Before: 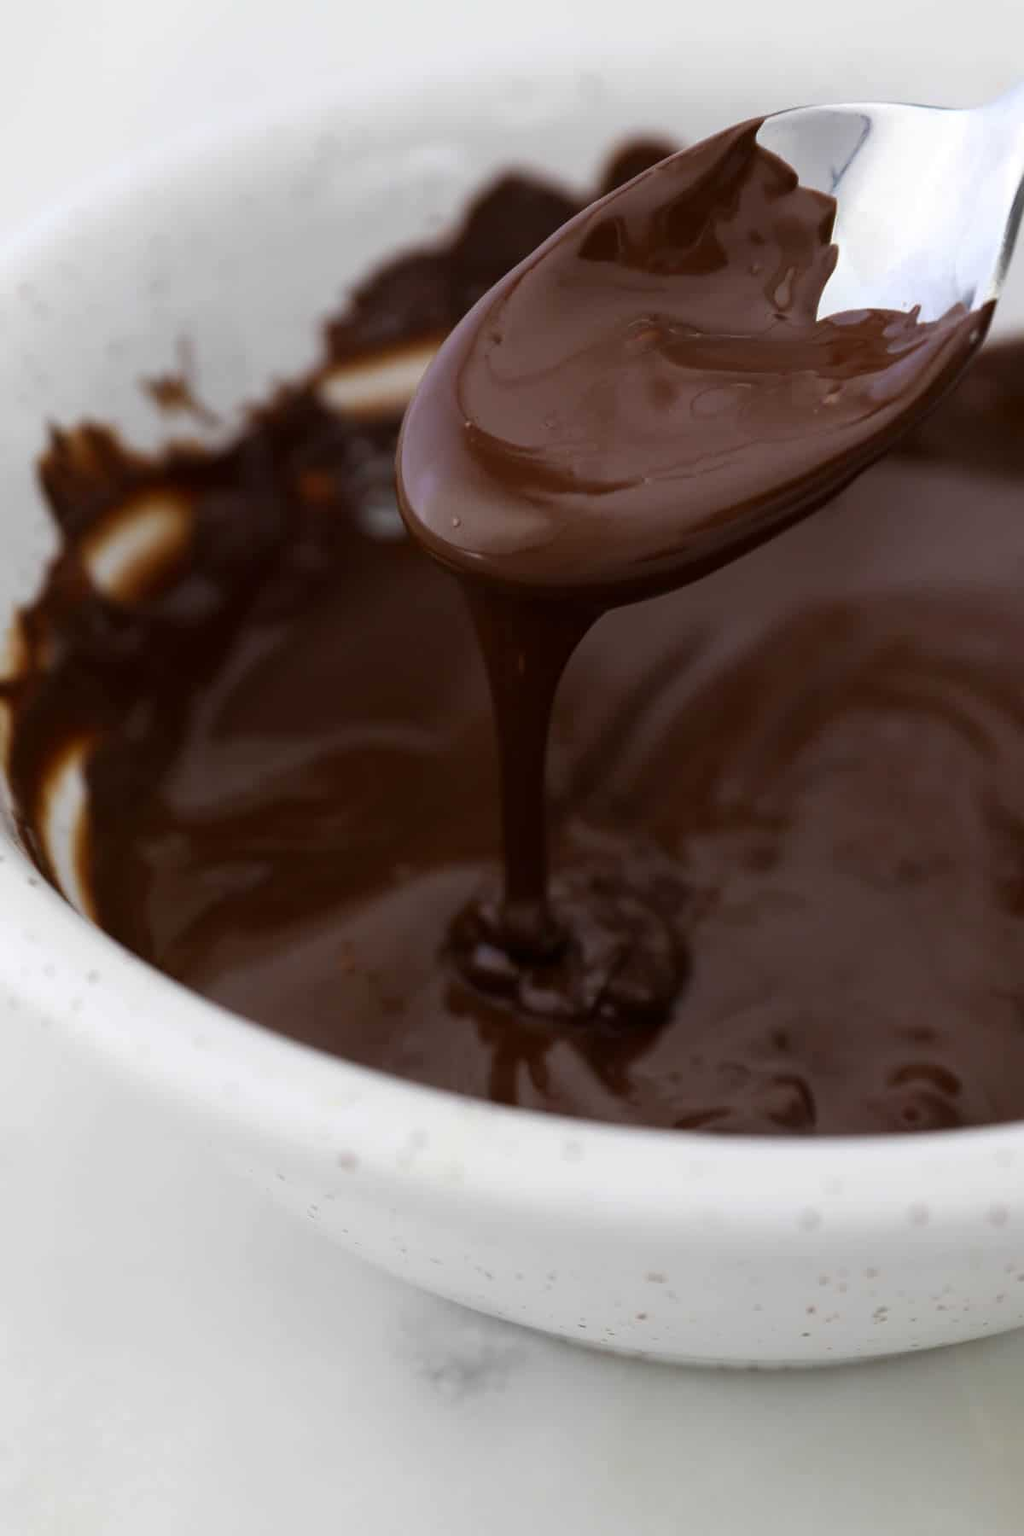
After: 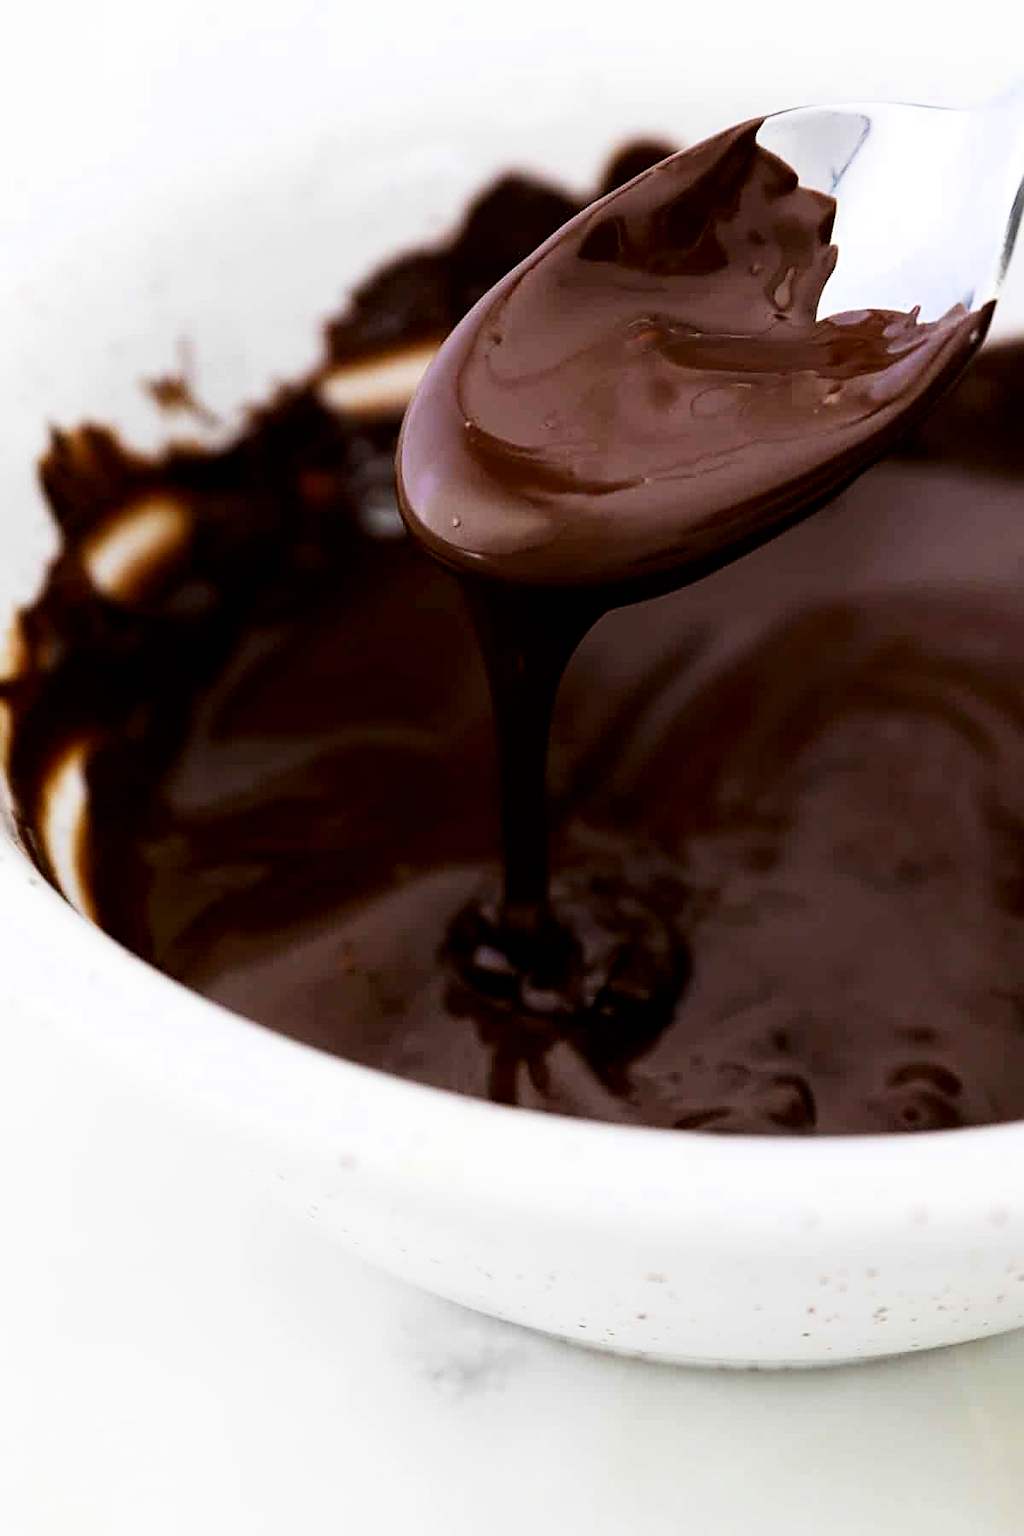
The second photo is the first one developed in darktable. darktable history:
contrast brightness saturation: contrast 0.065, brightness -0.136, saturation 0.119
filmic rgb: middle gray luminance 12.94%, black relative exposure -10.13 EV, white relative exposure 3.47 EV, target black luminance 0%, hardness 5.68, latitude 44.73%, contrast 1.216, highlights saturation mix 3.59%, shadows ↔ highlights balance 26.4%
sharpen: on, module defaults
tone equalizer: -8 EV -0.397 EV, -7 EV -0.397 EV, -6 EV -0.371 EV, -5 EV -0.233 EV, -3 EV 0.189 EV, -2 EV 0.343 EV, -1 EV 0.37 EV, +0 EV 0.399 EV
exposure: exposure 0.653 EV, compensate highlight preservation false
